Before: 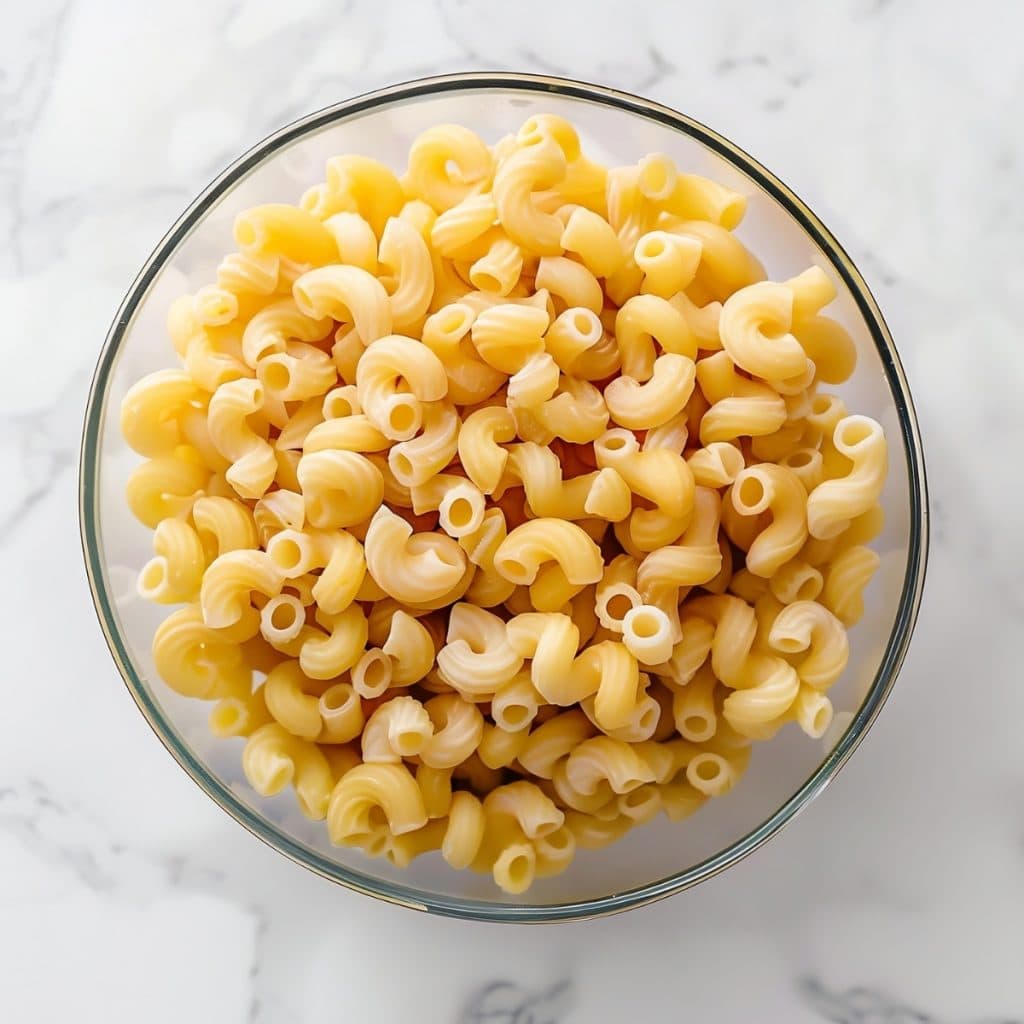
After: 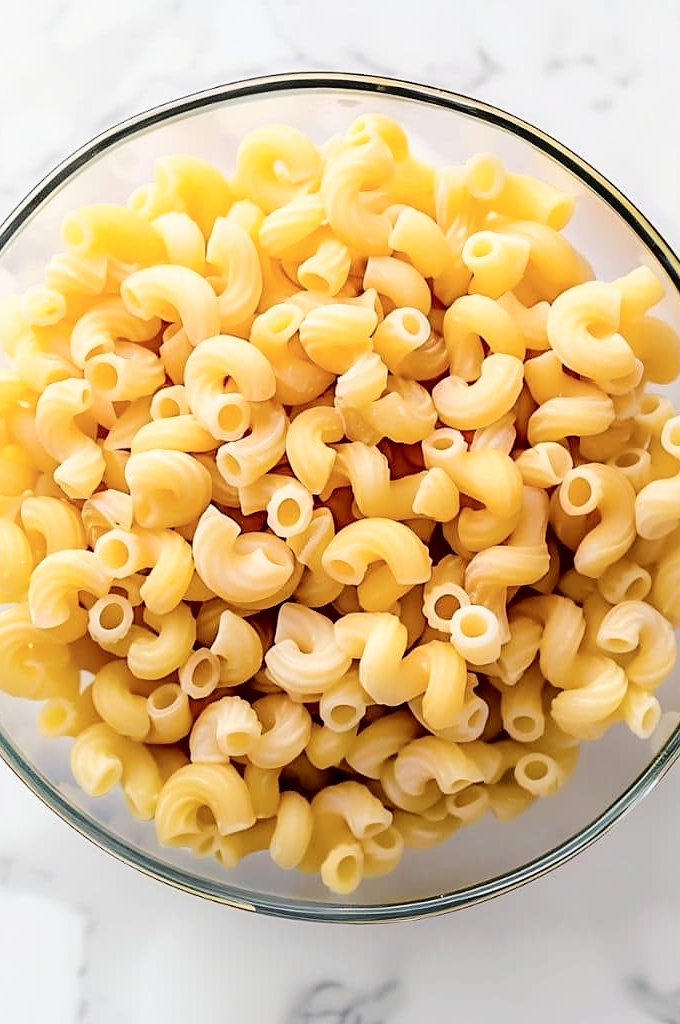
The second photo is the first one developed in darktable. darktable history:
sharpen: amount 0.204
crop: left 16.885%, right 16.682%
tone curve: curves: ch0 [(0, 0) (0.003, 0) (0.011, 0.001) (0.025, 0.003) (0.044, 0.005) (0.069, 0.012) (0.1, 0.023) (0.136, 0.039) (0.177, 0.088) (0.224, 0.15) (0.277, 0.239) (0.335, 0.334) (0.399, 0.43) (0.468, 0.526) (0.543, 0.621) (0.623, 0.711) (0.709, 0.791) (0.801, 0.87) (0.898, 0.949) (1, 1)], color space Lab, independent channels
